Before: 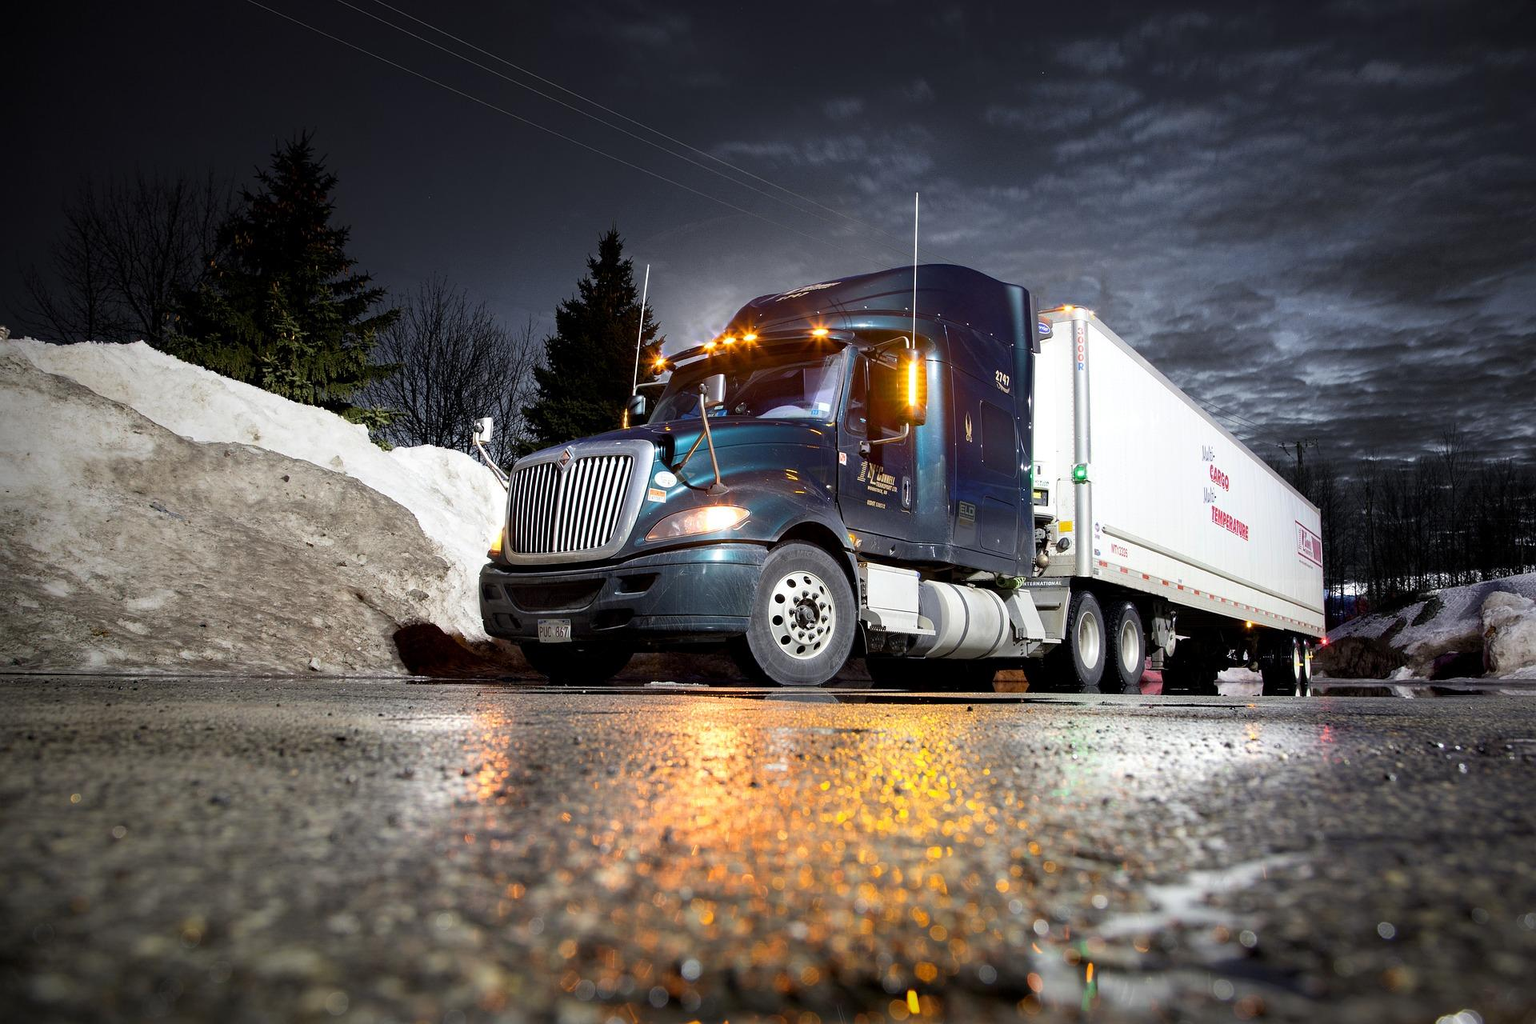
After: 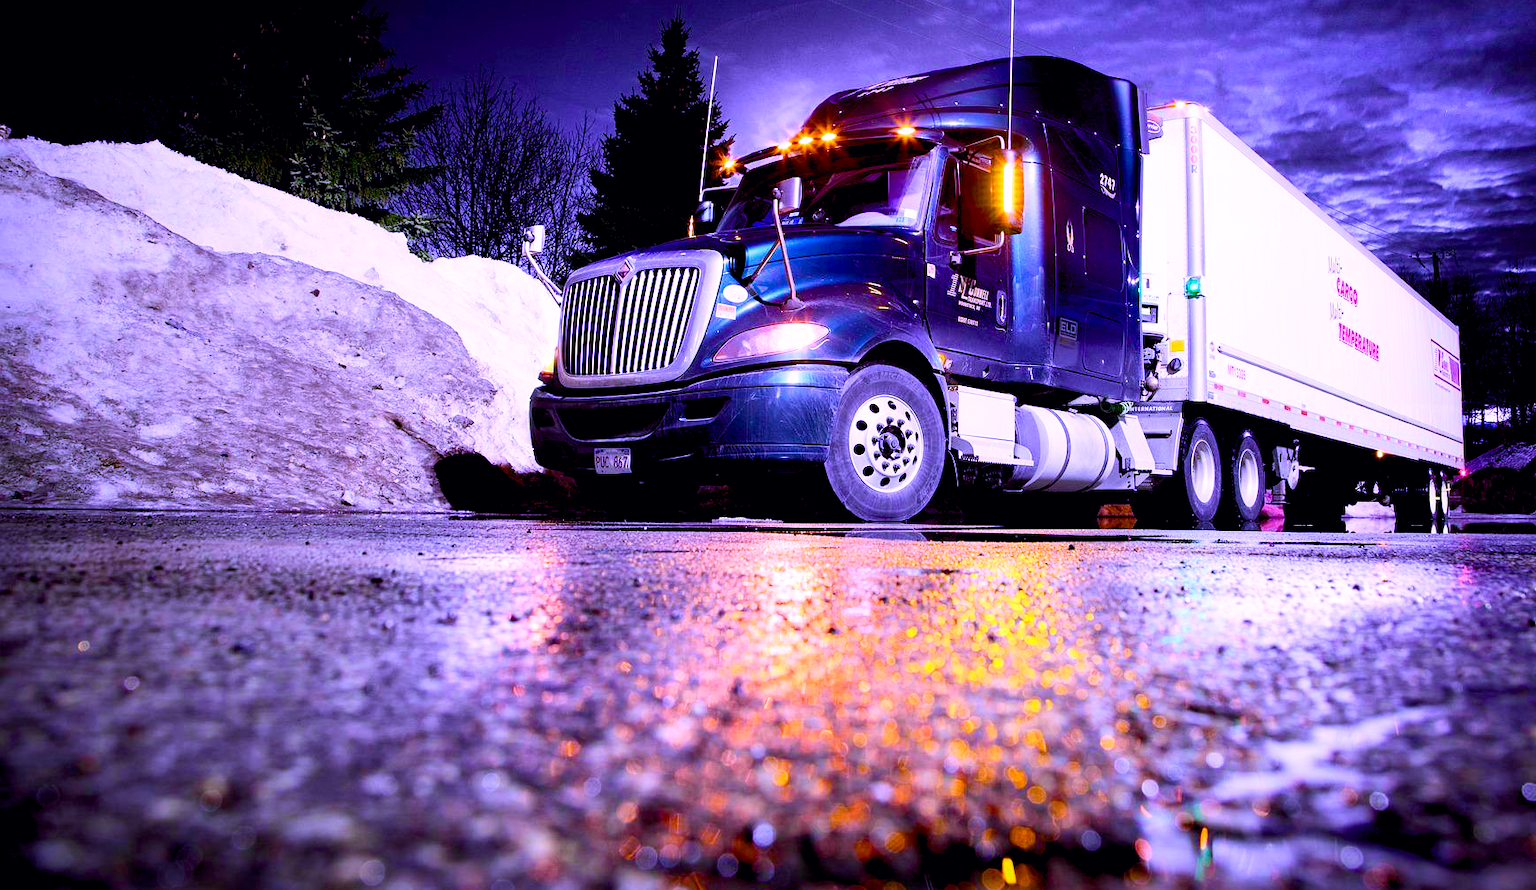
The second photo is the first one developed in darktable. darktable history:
crop: top 20.916%, right 9.437%, bottom 0.316%
color balance rgb: shadows lift › luminance -9.41%, highlights gain › luminance 17.6%, global offset › luminance -1.45%, perceptual saturation grading › highlights -17.77%, perceptual saturation grading › mid-tones 33.1%, perceptual saturation grading › shadows 50.52%, global vibrance 24.22%
white balance: red 0.98, blue 1.61
tone curve: curves: ch0 [(0, 0) (0.071, 0.047) (0.266, 0.26) (0.491, 0.552) (0.753, 0.818) (1, 0.983)]; ch1 [(0, 0) (0.346, 0.307) (0.408, 0.369) (0.463, 0.443) (0.482, 0.493) (0.502, 0.5) (0.517, 0.518) (0.55, 0.573) (0.597, 0.641) (0.651, 0.709) (1, 1)]; ch2 [(0, 0) (0.346, 0.34) (0.434, 0.46) (0.485, 0.494) (0.5, 0.494) (0.517, 0.506) (0.535, 0.545) (0.583, 0.634) (0.625, 0.686) (1, 1)], color space Lab, independent channels, preserve colors none
